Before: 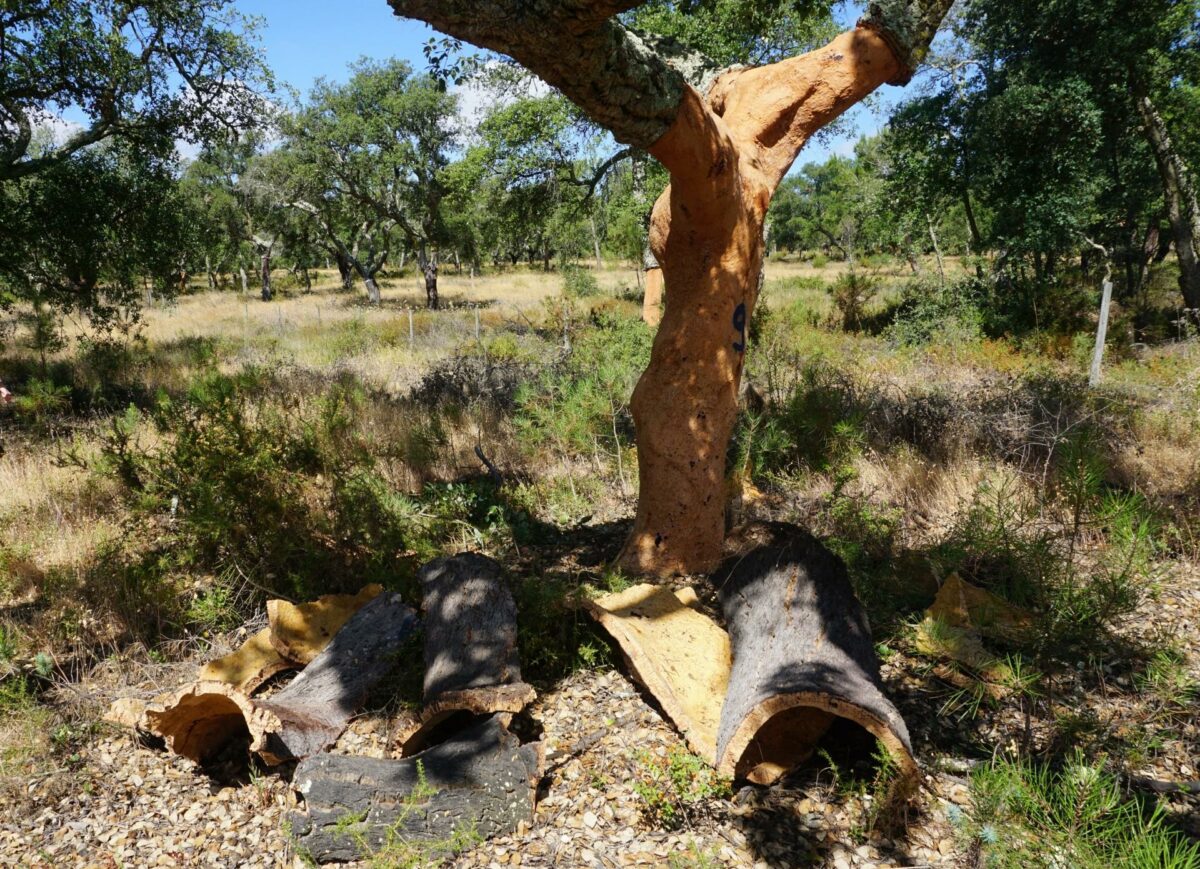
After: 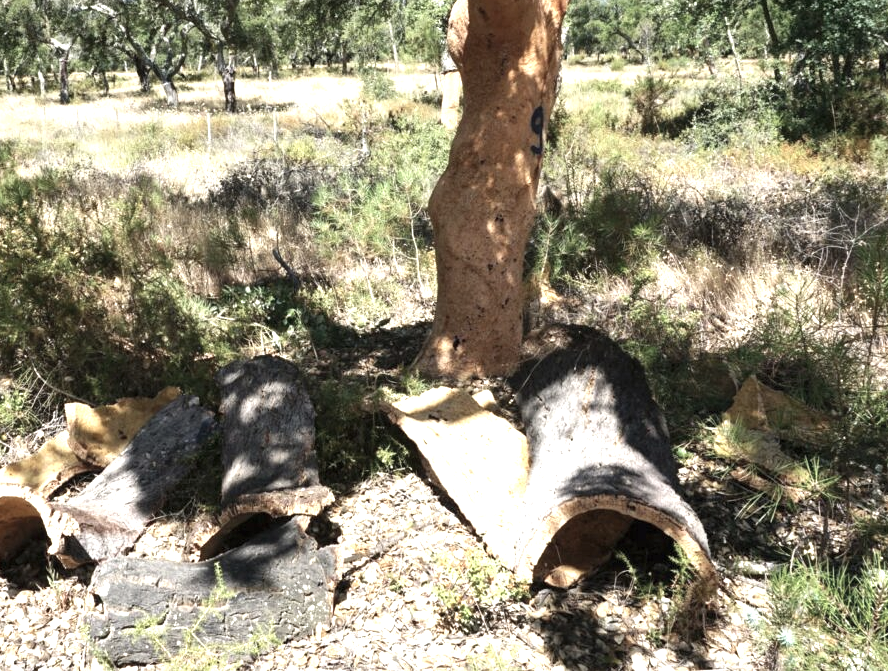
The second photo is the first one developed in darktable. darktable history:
color correction: highlights b* 0.059, saturation 0.562
crop: left 16.884%, top 22.709%, right 9.062%
exposure: exposure 1.232 EV, compensate highlight preservation false
